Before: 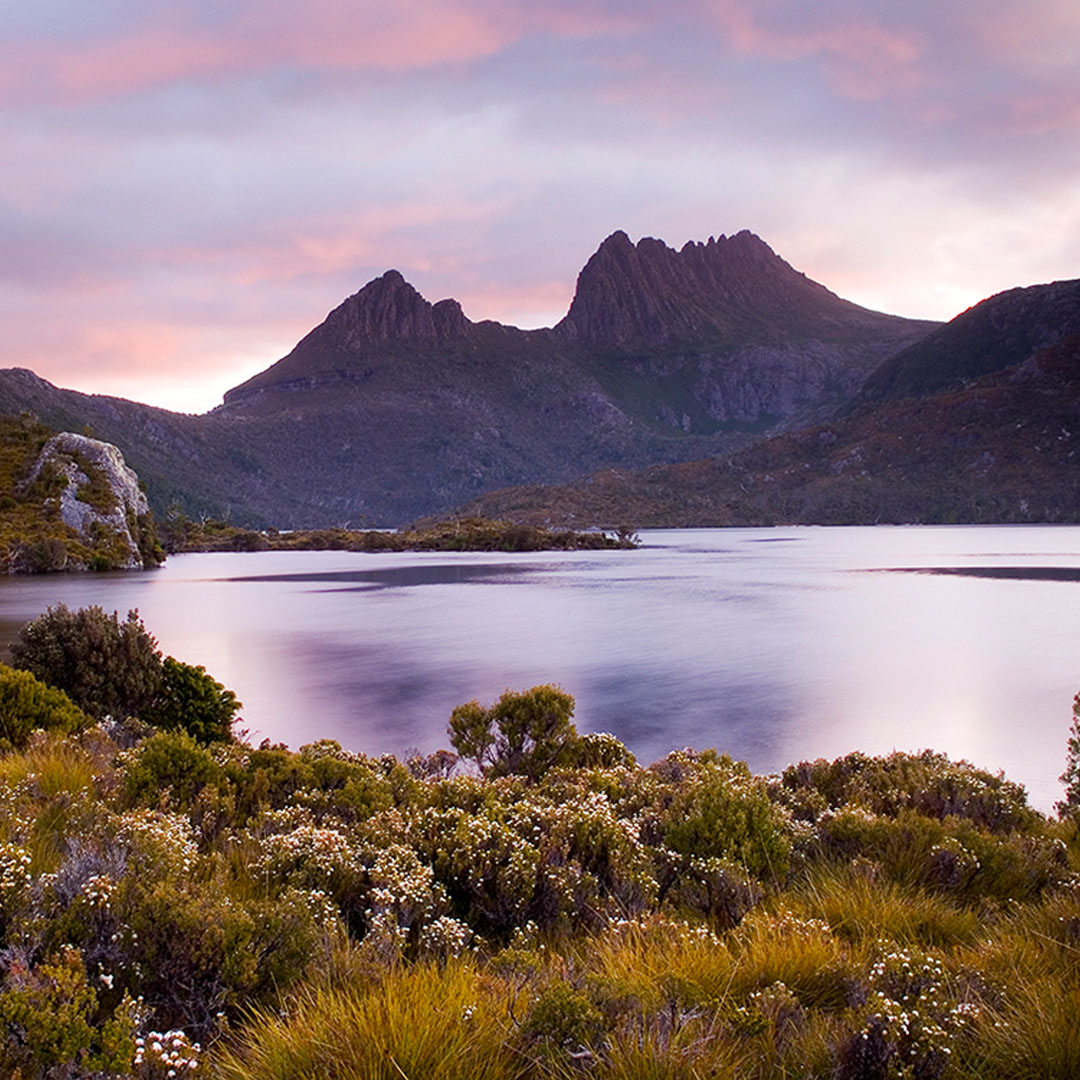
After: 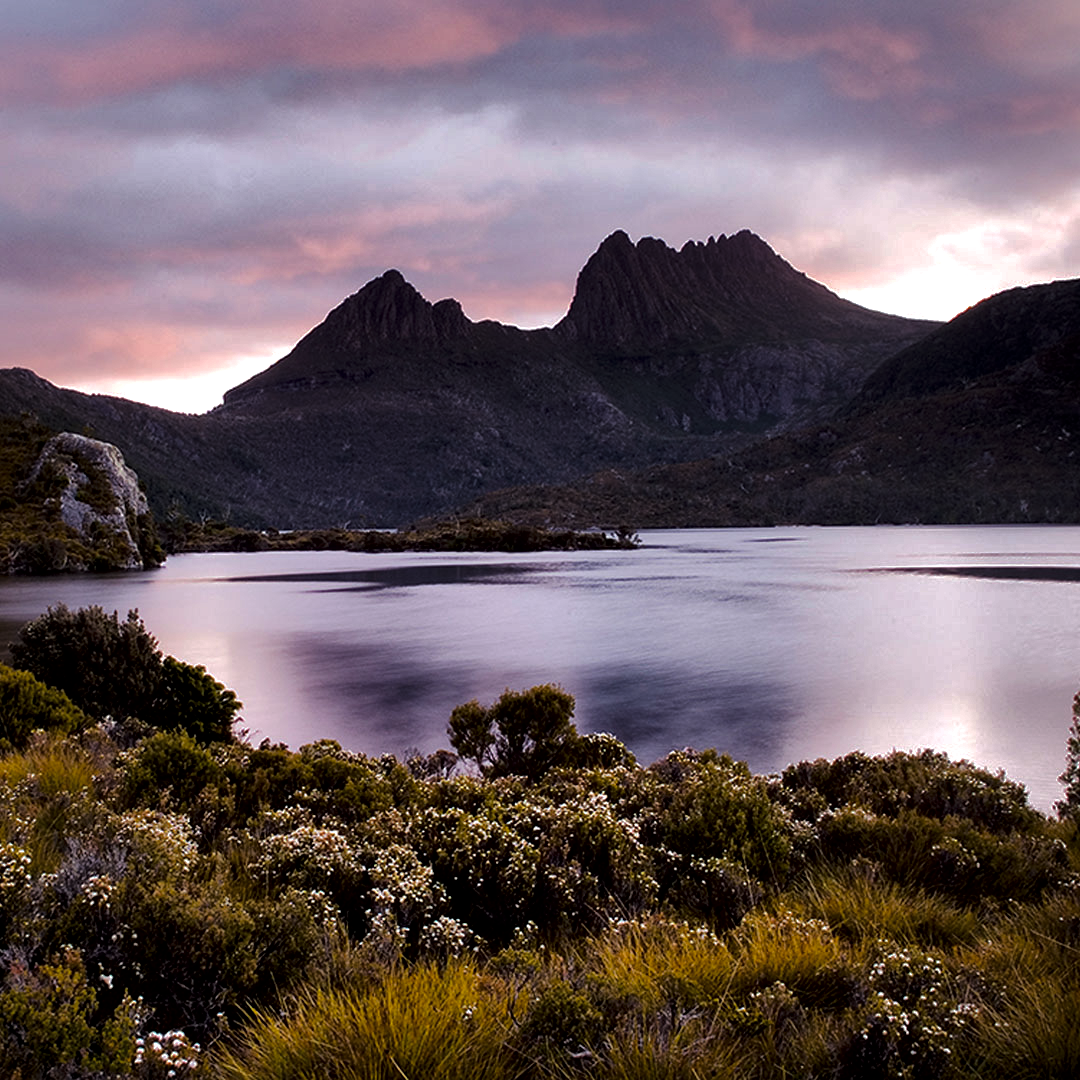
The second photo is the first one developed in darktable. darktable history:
shadows and highlights: shadows 40, highlights -60
local contrast: mode bilateral grid, contrast 100, coarseness 100, detail 165%, midtone range 0.2
levels: levels [0, 0.618, 1]
color balance: contrast 6.48%, output saturation 113.3%
